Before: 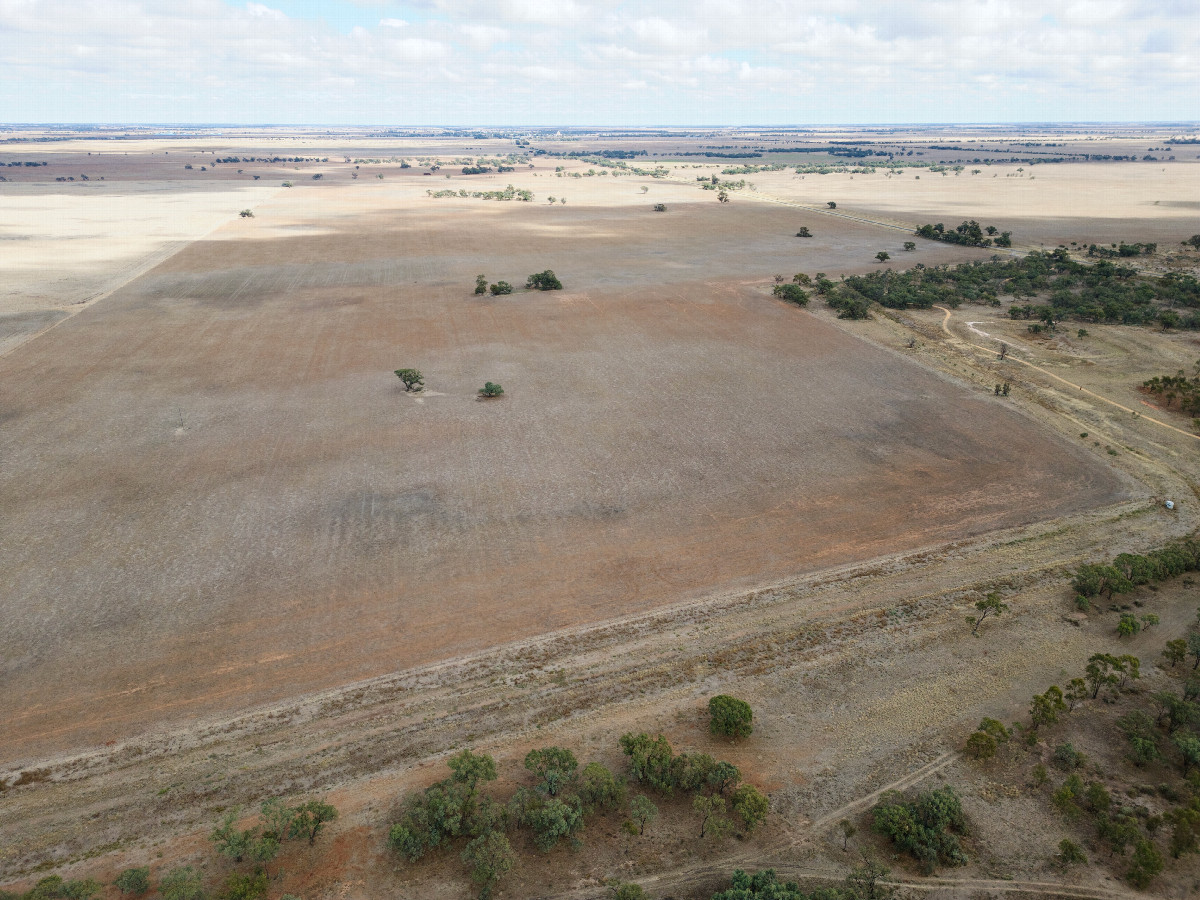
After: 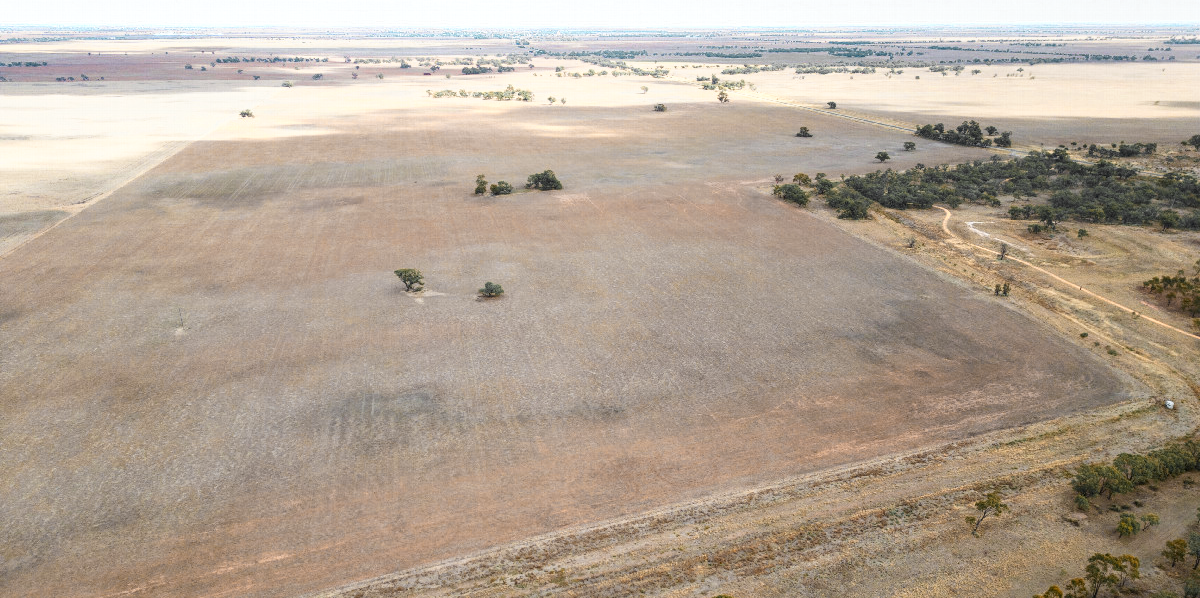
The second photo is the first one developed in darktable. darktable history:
local contrast: detail 109%
color zones: curves: ch0 [(0.009, 0.528) (0.136, 0.6) (0.255, 0.586) (0.39, 0.528) (0.522, 0.584) (0.686, 0.736) (0.849, 0.561)]; ch1 [(0.045, 0.781) (0.14, 0.416) (0.257, 0.695) (0.442, 0.032) (0.738, 0.338) (0.818, 0.632) (0.891, 0.741) (1, 0.704)]; ch2 [(0, 0.667) (0.141, 0.52) (0.26, 0.37) (0.474, 0.432) (0.743, 0.286)]
crop: top 11.176%, bottom 22.323%
base curve: curves: ch0 [(0, 0) (0.666, 0.806) (1, 1)], preserve colors none
